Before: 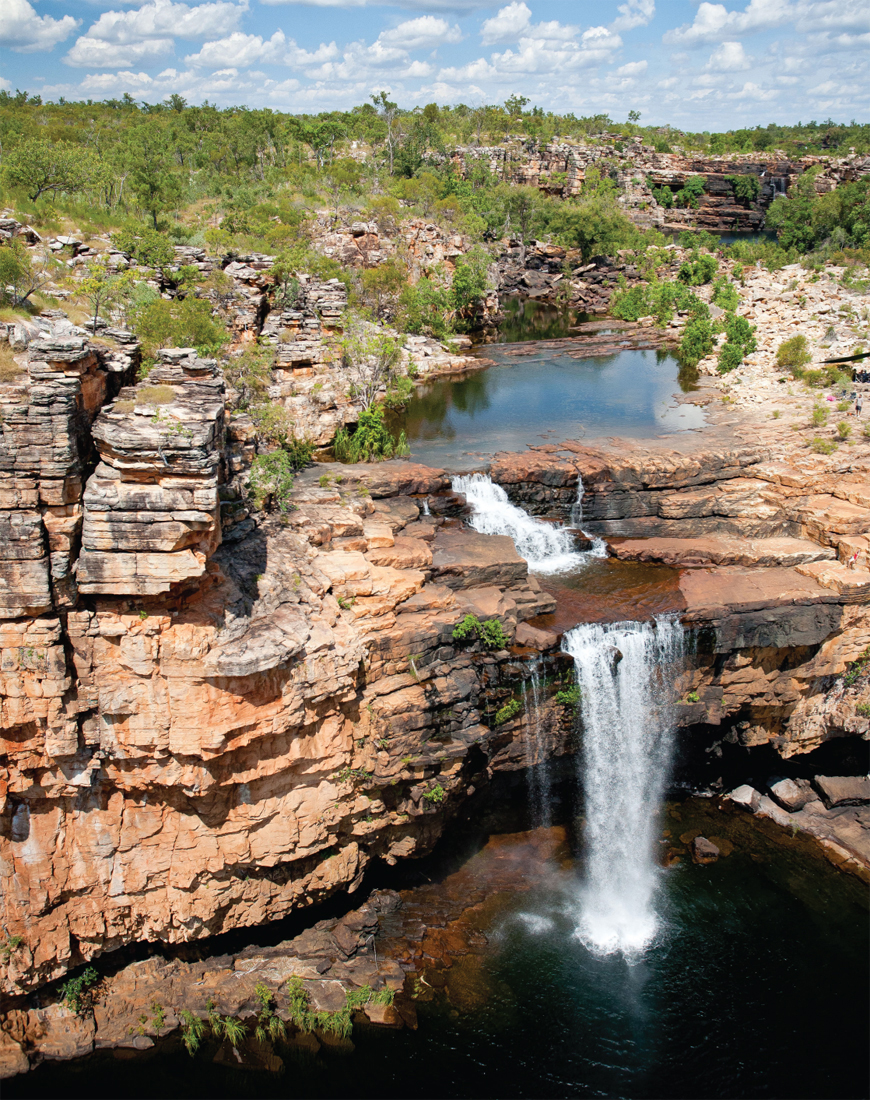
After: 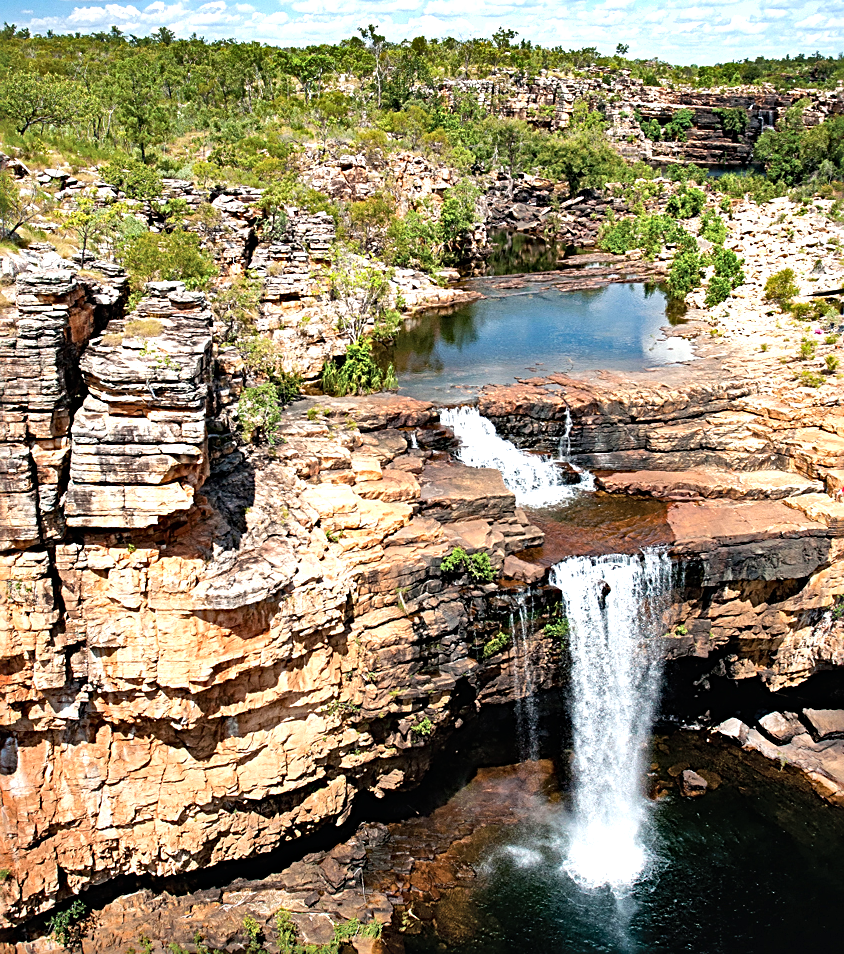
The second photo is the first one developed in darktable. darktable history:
crop: left 1.467%, top 6.103%, right 1.505%, bottom 7.15%
sharpen: radius 2.699, amount 0.669
haze removal: compatibility mode true, adaptive false
tone equalizer: -8 EV -0.788 EV, -7 EV -0.712 EV, -6 EV -0.598 EV, -5 EV -0.41 EV, -3 EV 0.404 EV, -2 EV 0.6 EV, -1 EV 0.693 EV, +0 EV 0.759 EV, mask exposure compensation -0.49 EV
shadows and highlights: shadows 59.32, soften with gaussian
